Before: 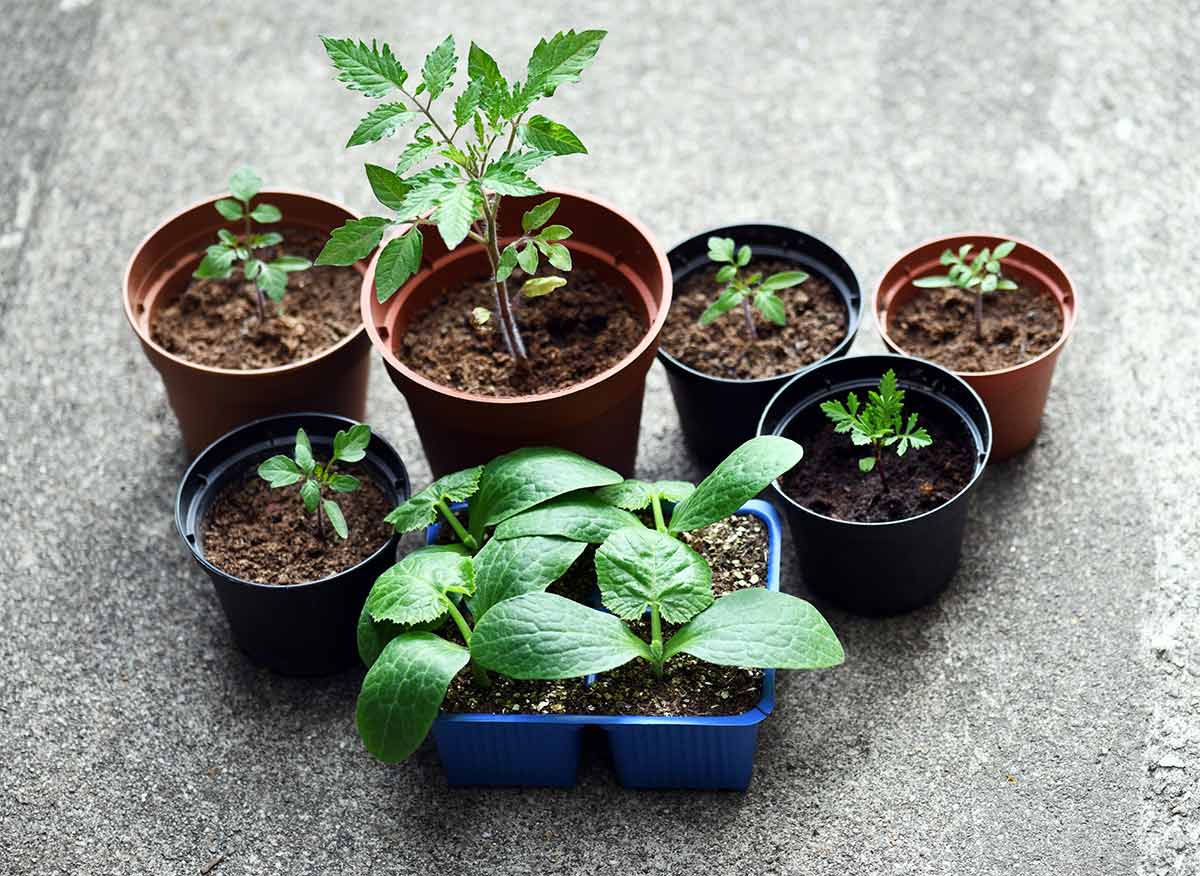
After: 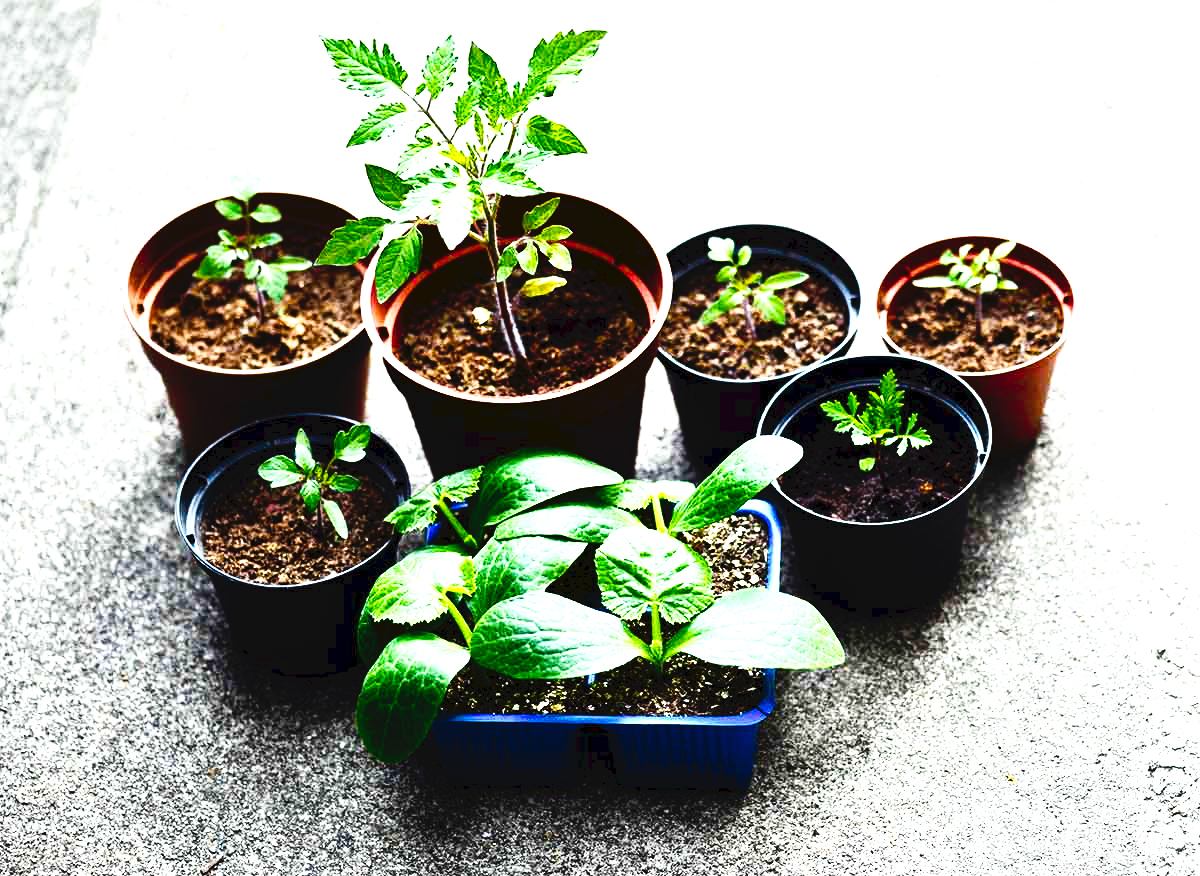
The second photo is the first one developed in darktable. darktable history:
tone curve: curves: ch0 [(0, 0) (0.003, 0.047) (0.011, 0.051) (0.025, 0.051) (0.044, 0.057) (0.069, 0.068) (0.1, 0.076) (0.136, 0.108) (0.177, 0.166) (0.224, 0.229) (0.277, 0.299) (0.335, 0.364) (0.399, 0.46) (0.468, 0.553) (0.543, 0.639) (0.623, 0.724) (0.709, 0.808) (0.801, 0.886) (0.898, 0.954) (1, 1)], preserve colors none
color balance rgb: linear chroma grading › global chroma 9%, perceptual saturation grading › global saturation 36%, perceptual saturation grading › shadows 35%, perceptual brilliance grading › global brilliance 15%, perceptual brilliance grading › shadows -35%, global vibrance 15%
tone equalizer: -8 EV -0.75 EV, -7 EV -0.7 EV, -6 EV -0.6 EV, -5 EV -0.4 EV, -3 EV 0.4 EV, -2 EV 0.6 EV, -1 EV 0.7 EV, +0 EV 0.75 EV, edges refinement/feathering 500, mask exposure compensation -1.57 EV, preserve details no
